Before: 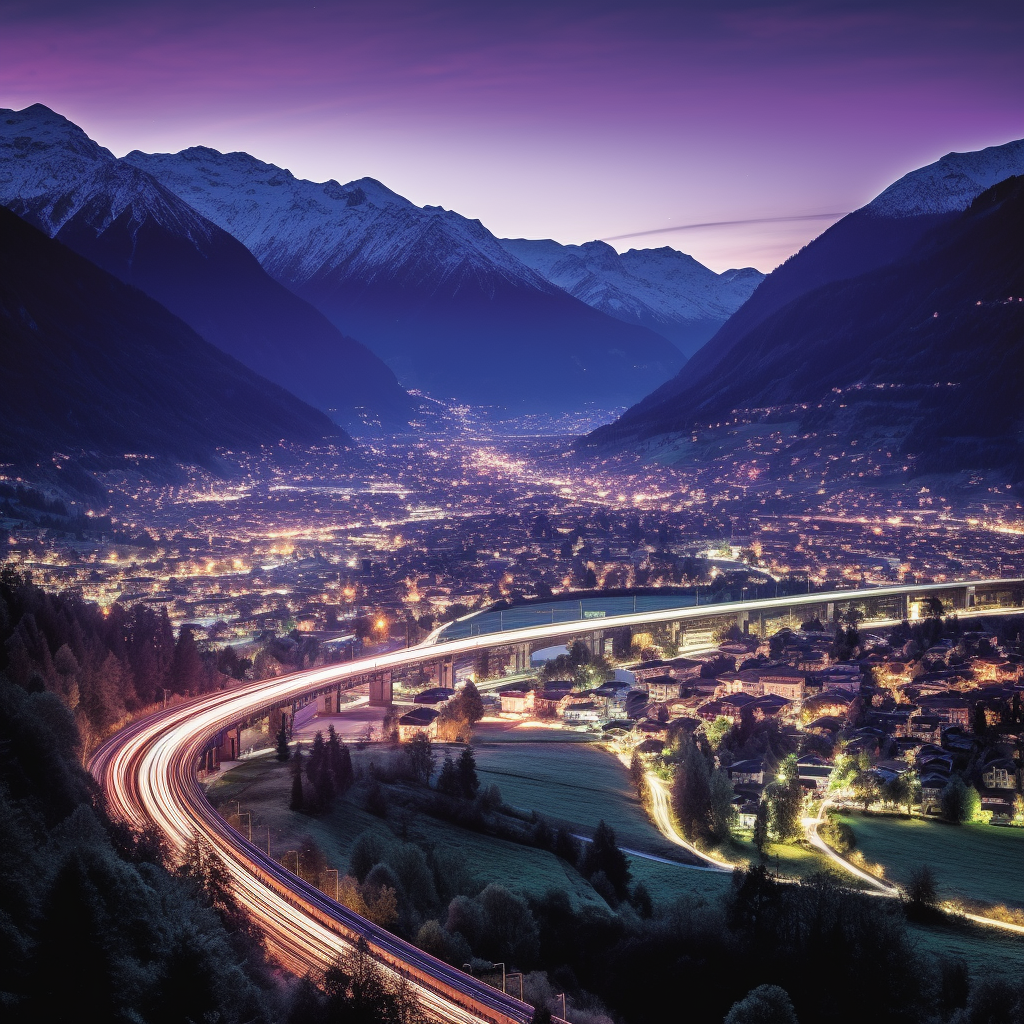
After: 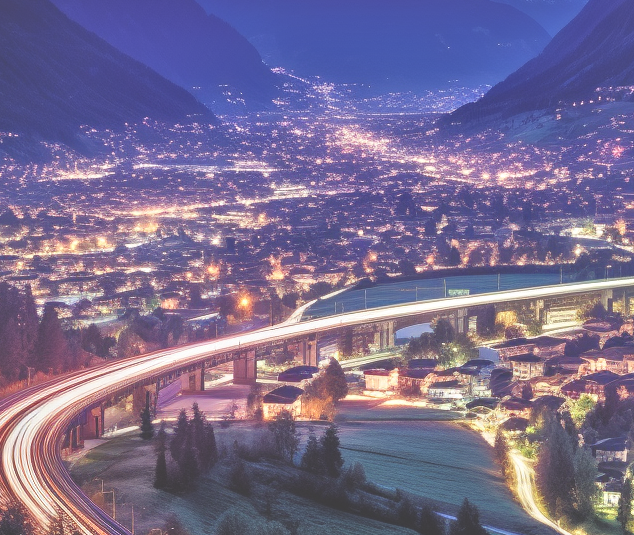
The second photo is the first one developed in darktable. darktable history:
crop: left 13.302%, top 31.446%, right 24.687%, bottom 16.096%
local contrast: mode bilateral grid, contrast 20, coarseness 51, detail 120%, midtone range 0.2
tone equalizer: -8 EV 1.98 EV, -7 EV 1.99 EV, -6 EV 2 EV, -5 EV 1.99 EV, -4 EV 1.96 EV, -3 EV 1.49 EV, -2 EV 0.973 EV, -1 EV 0.484 EV
exposure: black level correction -0.015, exposure -0.511 EV, compensate highlight preservation false
